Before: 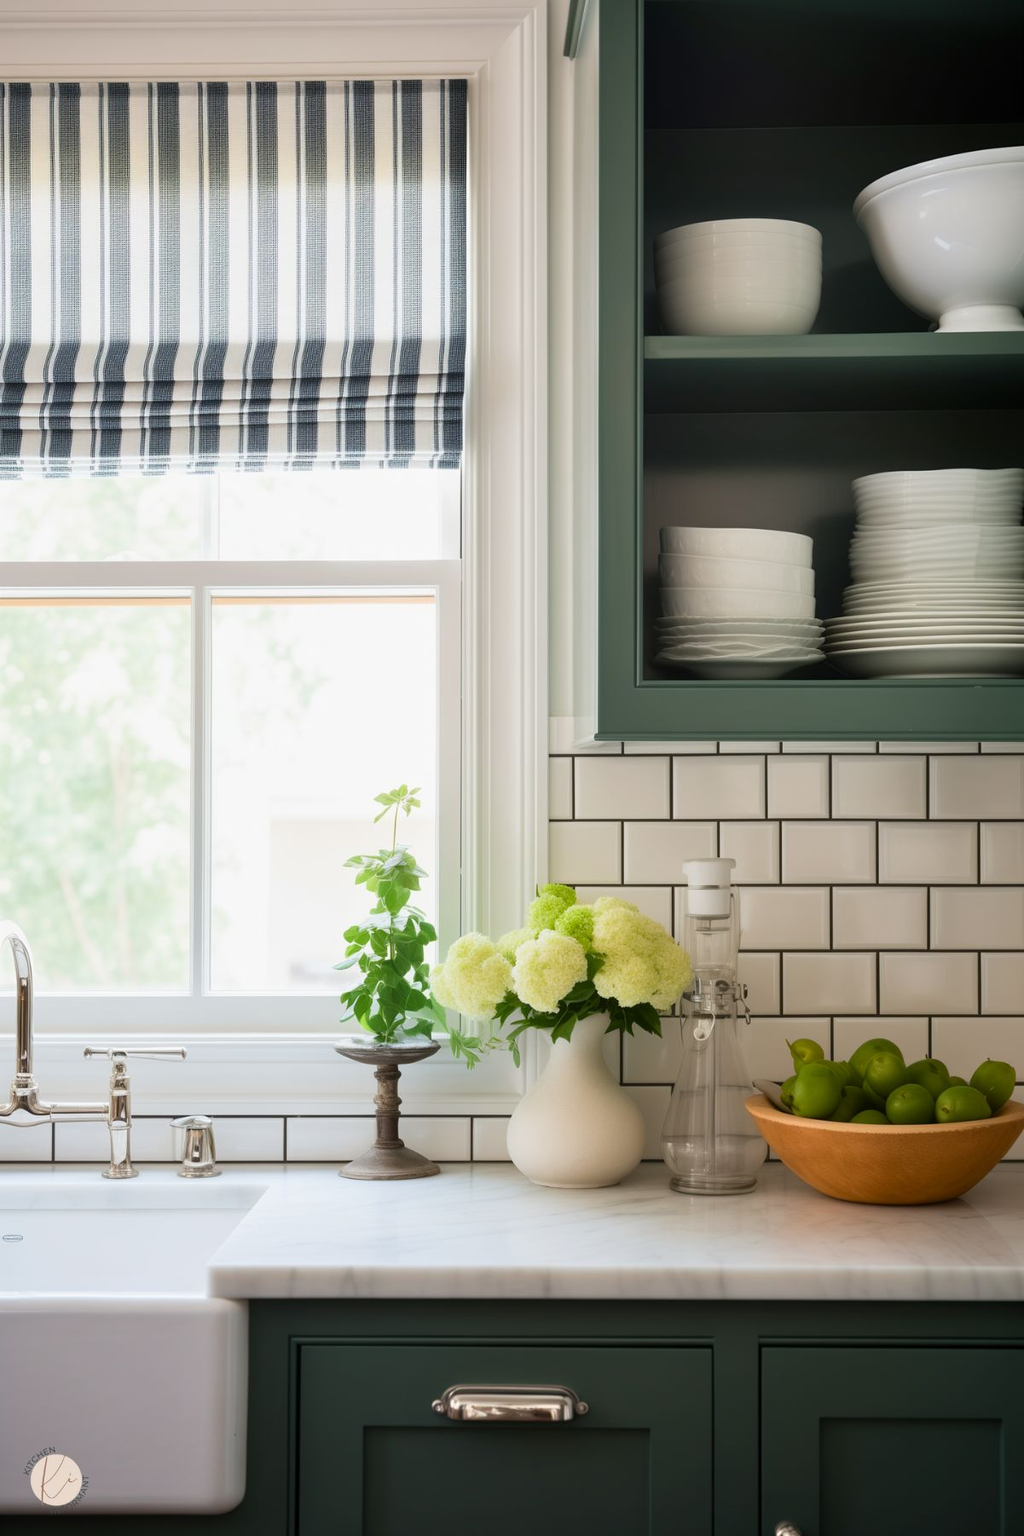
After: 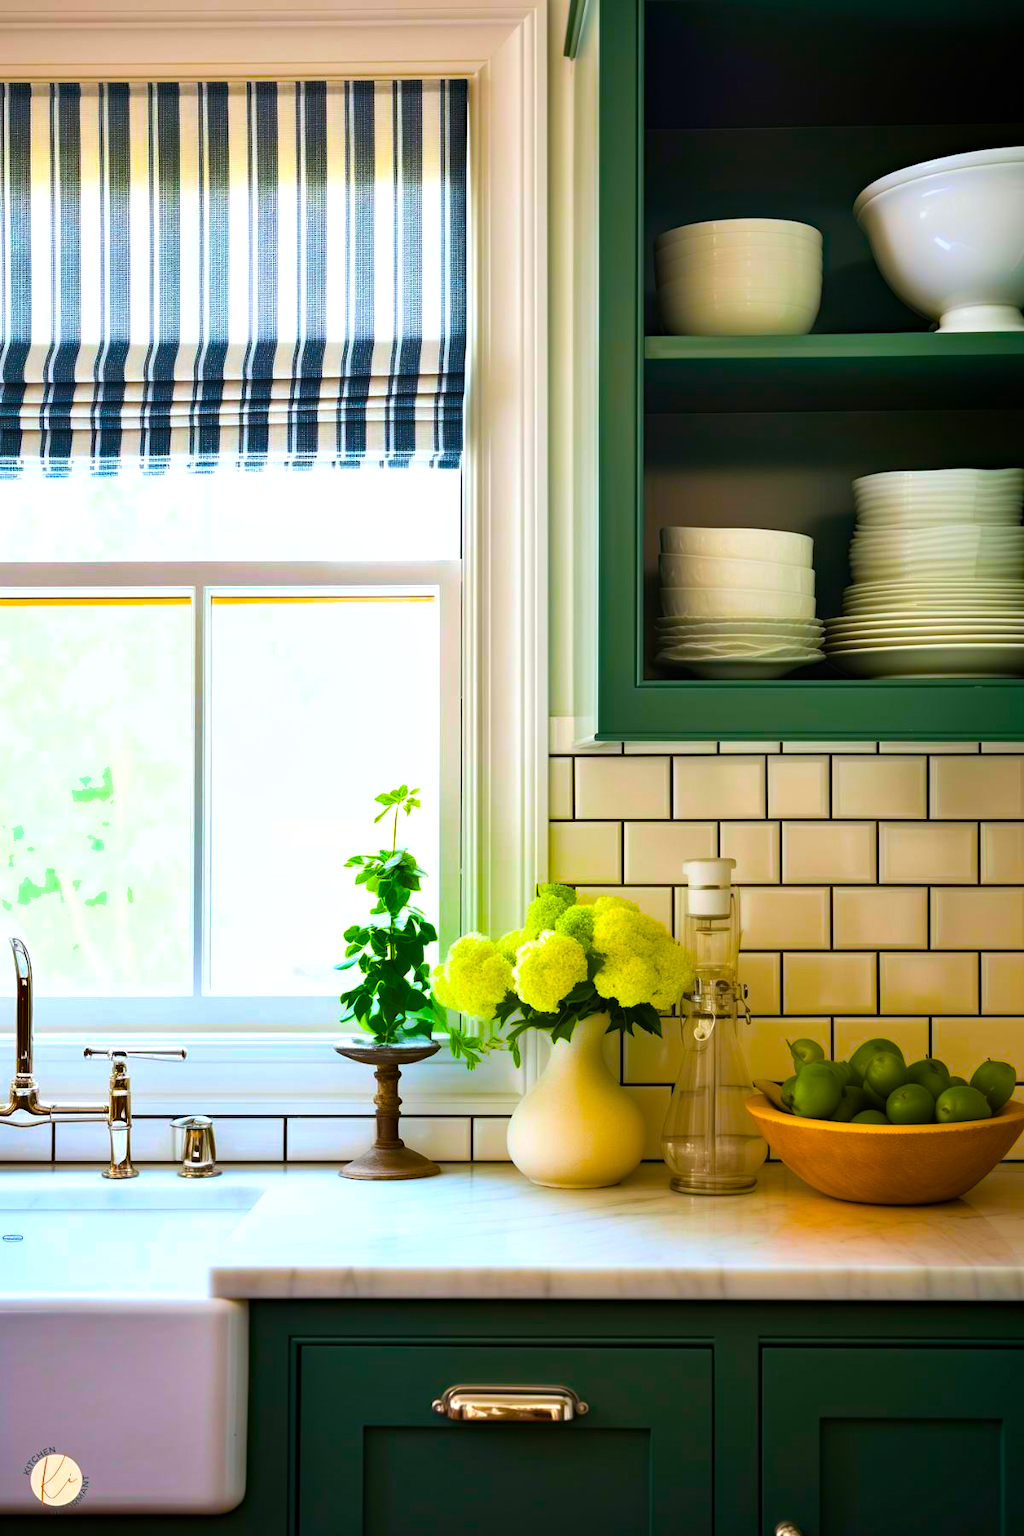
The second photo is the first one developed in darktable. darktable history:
haze removal: compatibility mode true, adaptive false
shadows and highlights: shadows 22.37, highlights -49.2, soften with gaussian
color balance rgb: highlights gain › luminance 16.533%, highlights gain › chroma 2.856%, highlights gain › hue 256.91°, linear chroma grading › shadows 17.835%, linear chroma grading › highlights 60.41%, linear chroma grading › global chroma 49.376%, perceptual saturation grading › global saturation 30.555%, global vibrance 30.436%, contrast 9.688%
